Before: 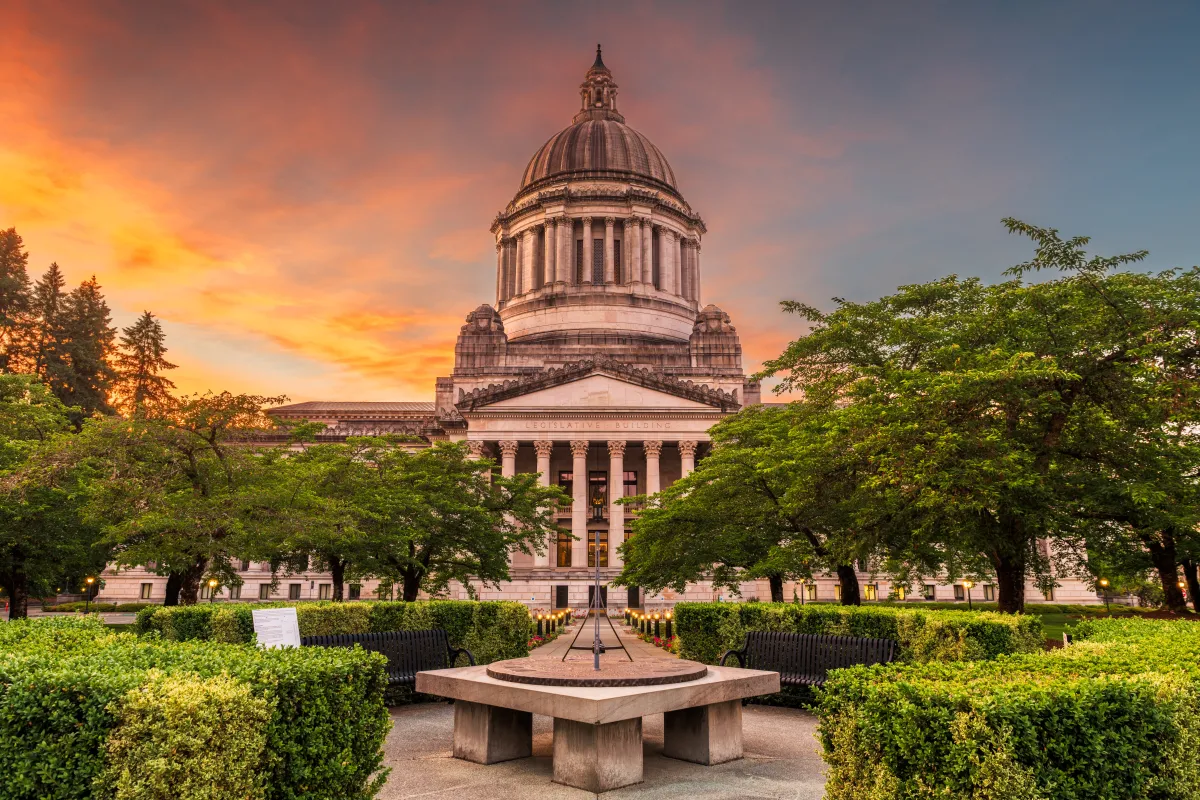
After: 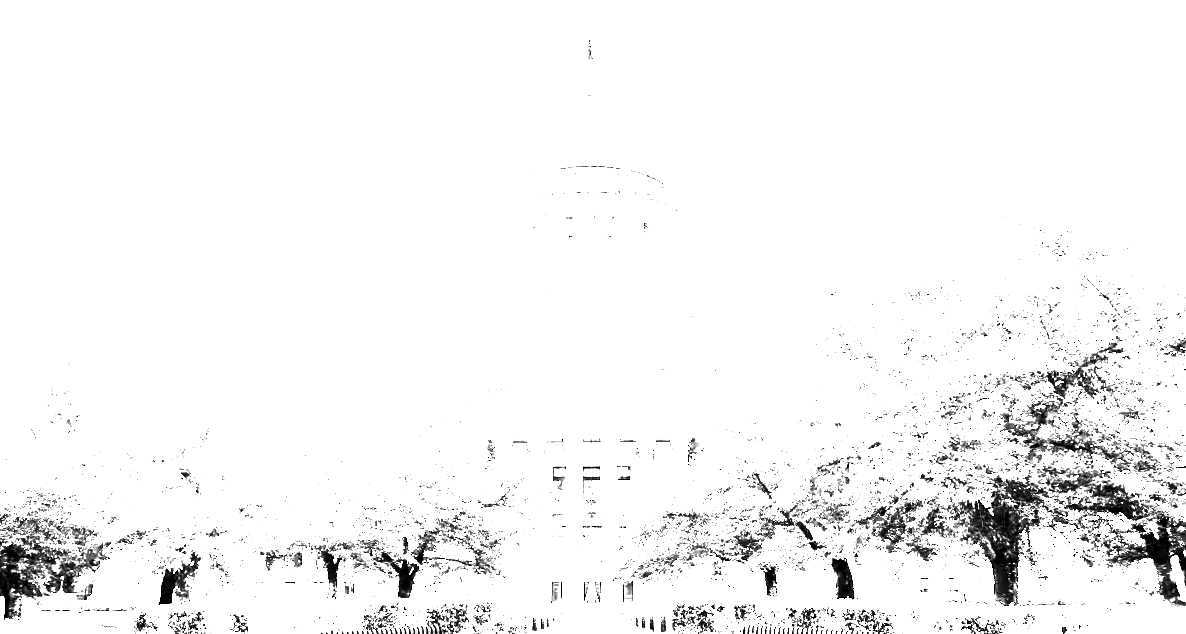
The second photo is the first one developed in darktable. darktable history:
contrast brightness saturation: contrast 0.02, brightness -1, saturation -1
color calibration: x 0.37, y 0.382, temperature 4313.32 K
rotate and perspective: rotation -0.45°, automatic cropping original format, crop left 0.008, crop right 0.992, crop top 0.012, crop bottom 0.988
local contrast: mode bilateral grid, contrast 20, coarseness 50, detail 102%, midtone range 0.2
crop: bottom 19.644%
white balance: red 8, blue 8
exposure: exposure 1.15 EV, compensate highlight preservation false
